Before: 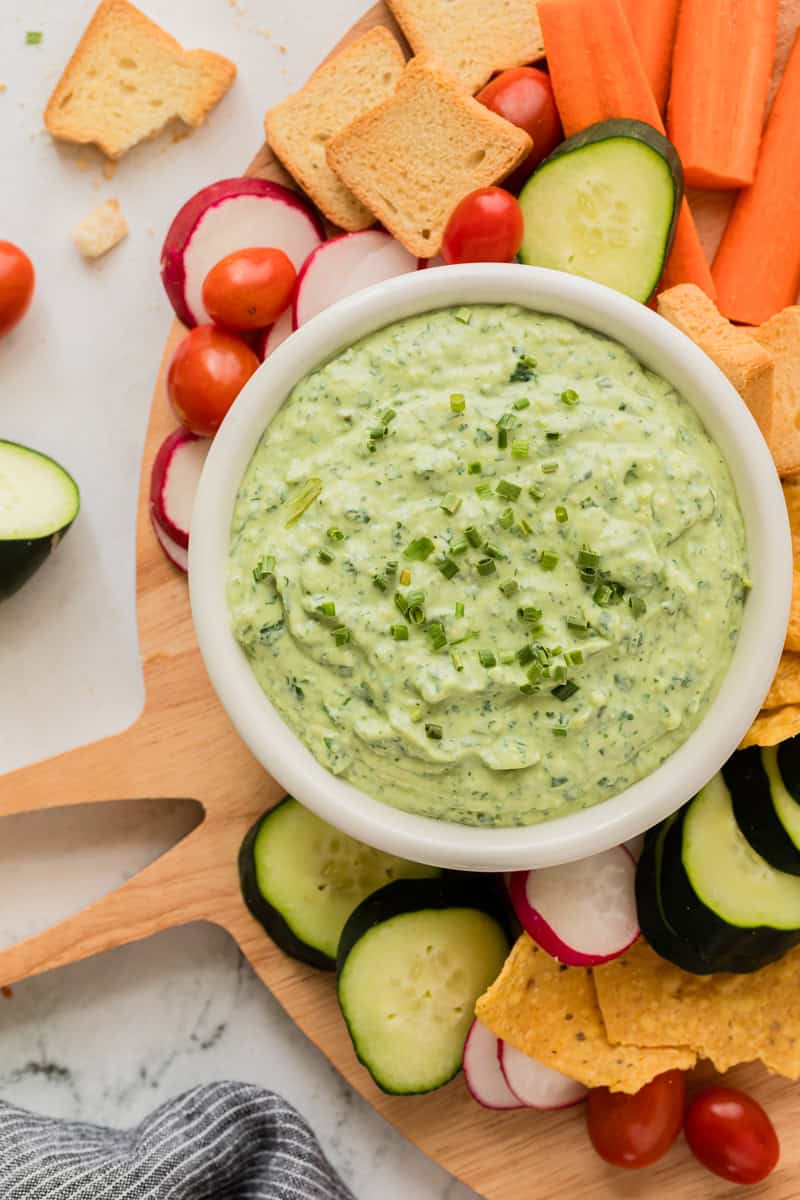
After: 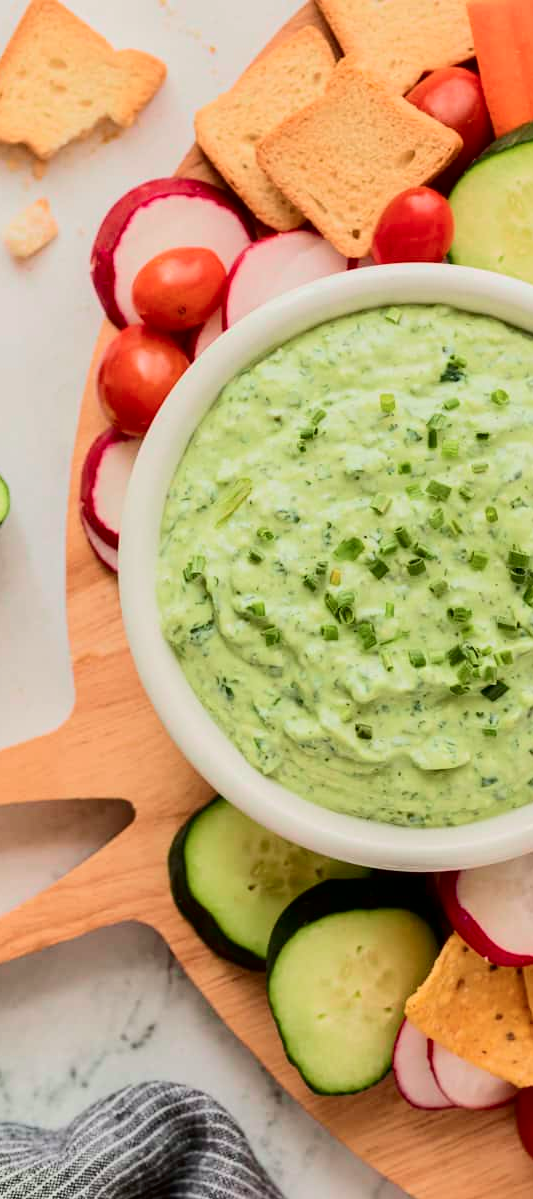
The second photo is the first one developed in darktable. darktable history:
tone curve: curves: ch0 [(0, 0) (0.068, 0.031) (0.175, 0.132) (0.337, 0.304) (0.498, 0.511) (0.748, 0.762) (0.993, 0.954)]; ch1 [(0, 0) (0.294, 0.184) (0.359, 0.34) (0.362, 0.35) (0.43, 0.41) (0.469, 0.453) (0.495, 0.489) (0.54, 0.563) (0.612, 0.641) (1, 1)]; ch2 [(0, 0) (0.431, 0.419) (0.495, 0.502) (0.524, 0.534) (0.557, 0.56) (0.634, 0.654) (0.728, 0.722) (1, 1)], color space Lab, independent channels, preserve colors none
crop and rotate: left 8.786%, right 24.548%
tone equalizer: on, module defaults
color correction: saturation 0.99
